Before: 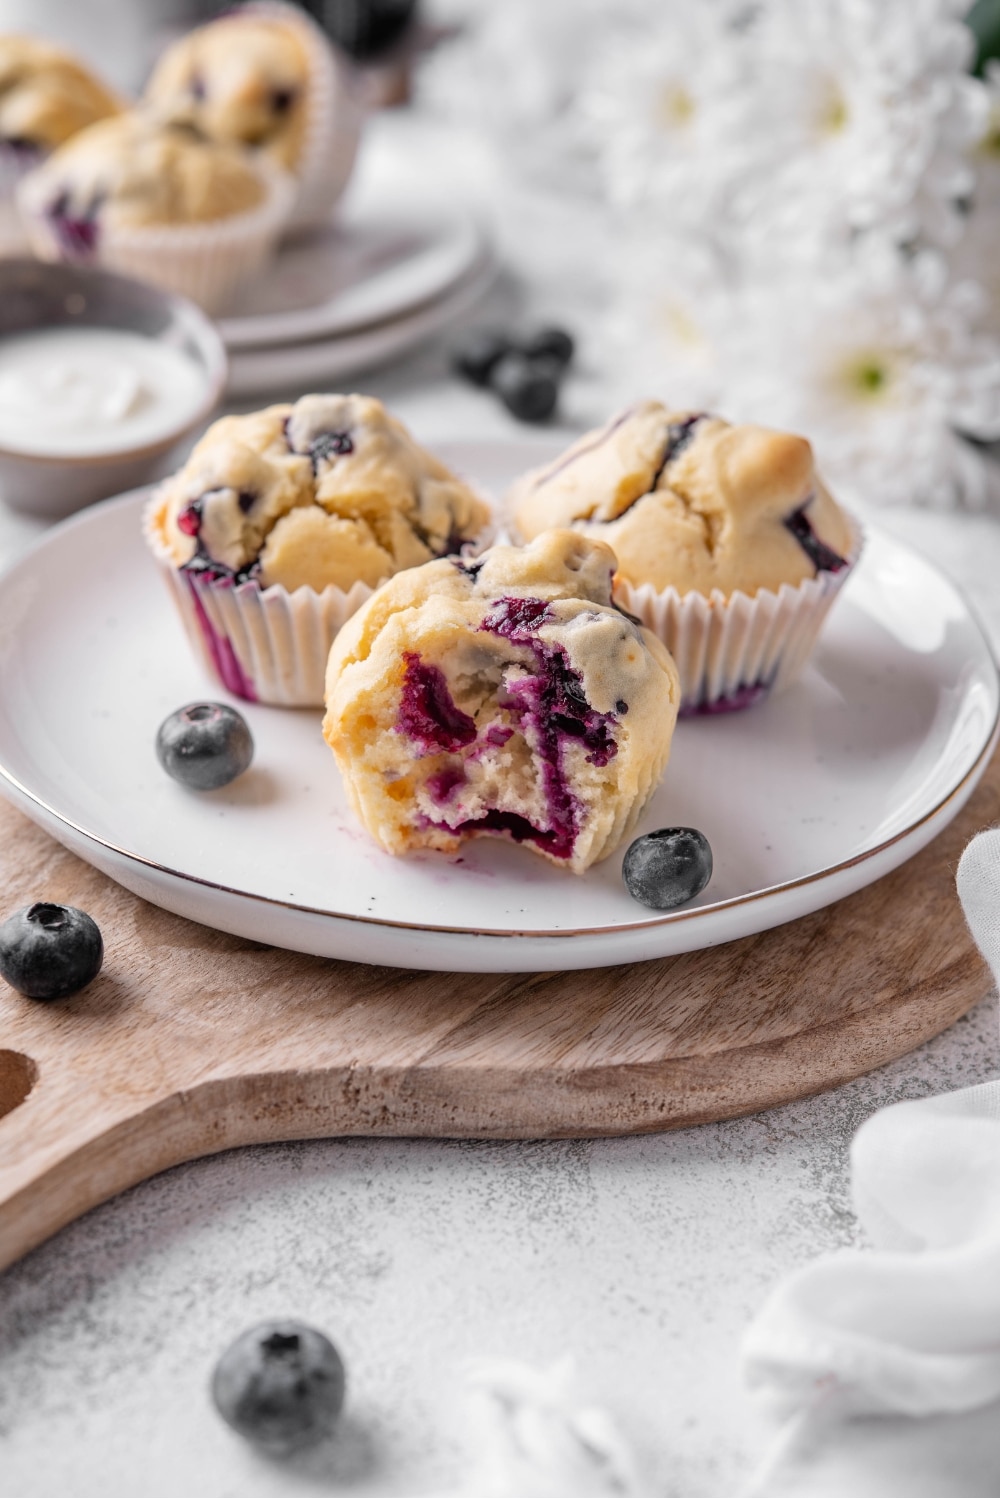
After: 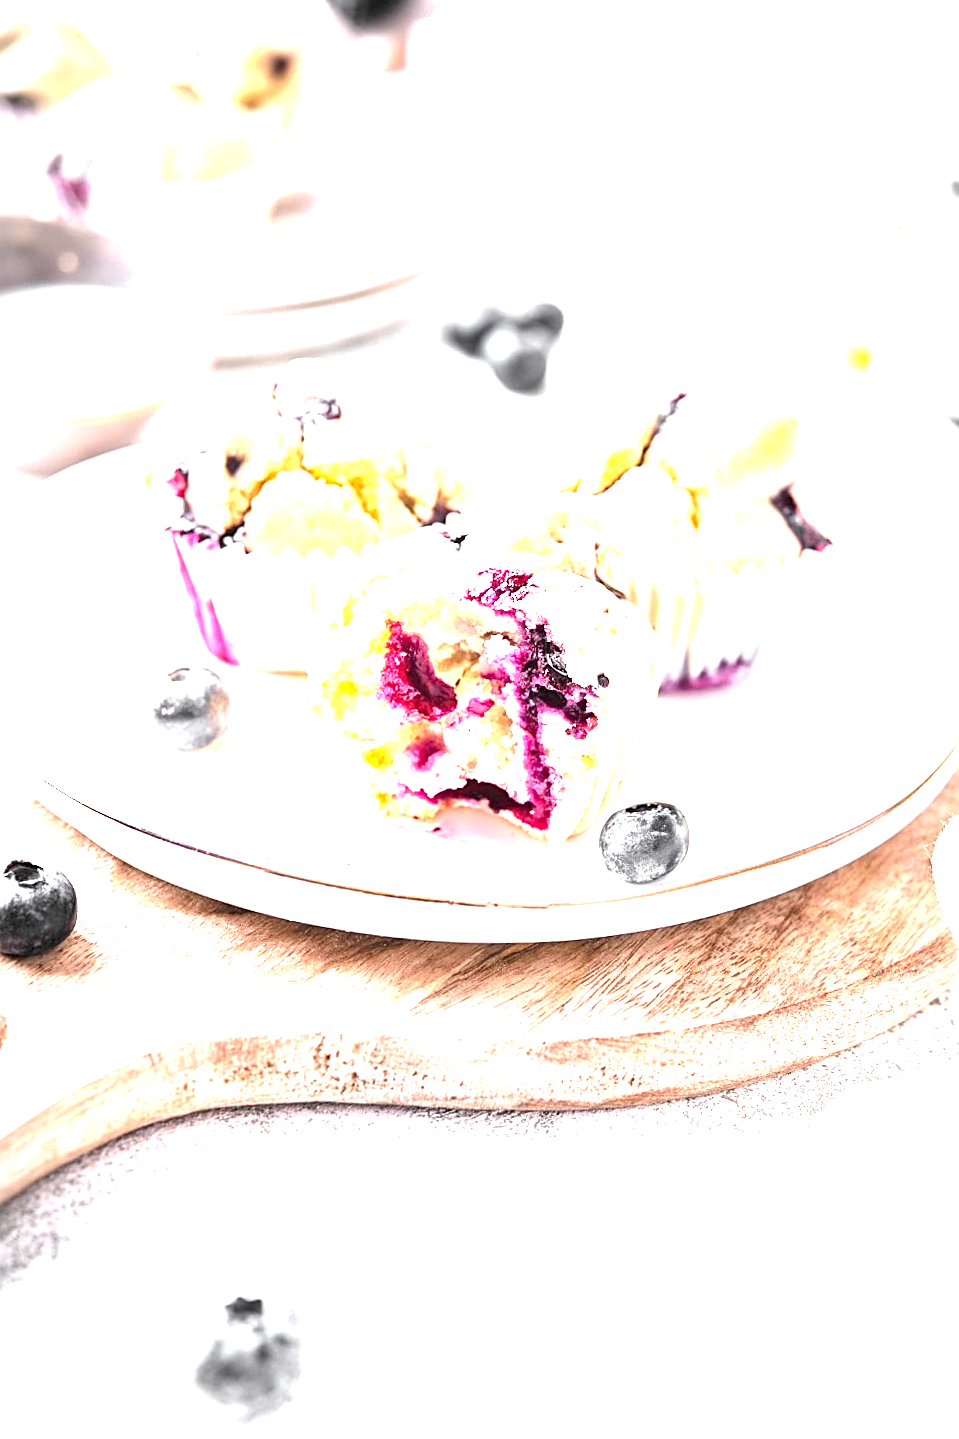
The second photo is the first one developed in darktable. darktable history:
sharpen: amount 0.541
crop and rotate: angle -1.61°
vignetting: fall-off start 80.79%, fall-off radius 61.82%, automatic ratio true, width/height ratio 1.414, dithering 8-bit output
exposure: exposure 2.99 EV, compensate highlight preservation false
